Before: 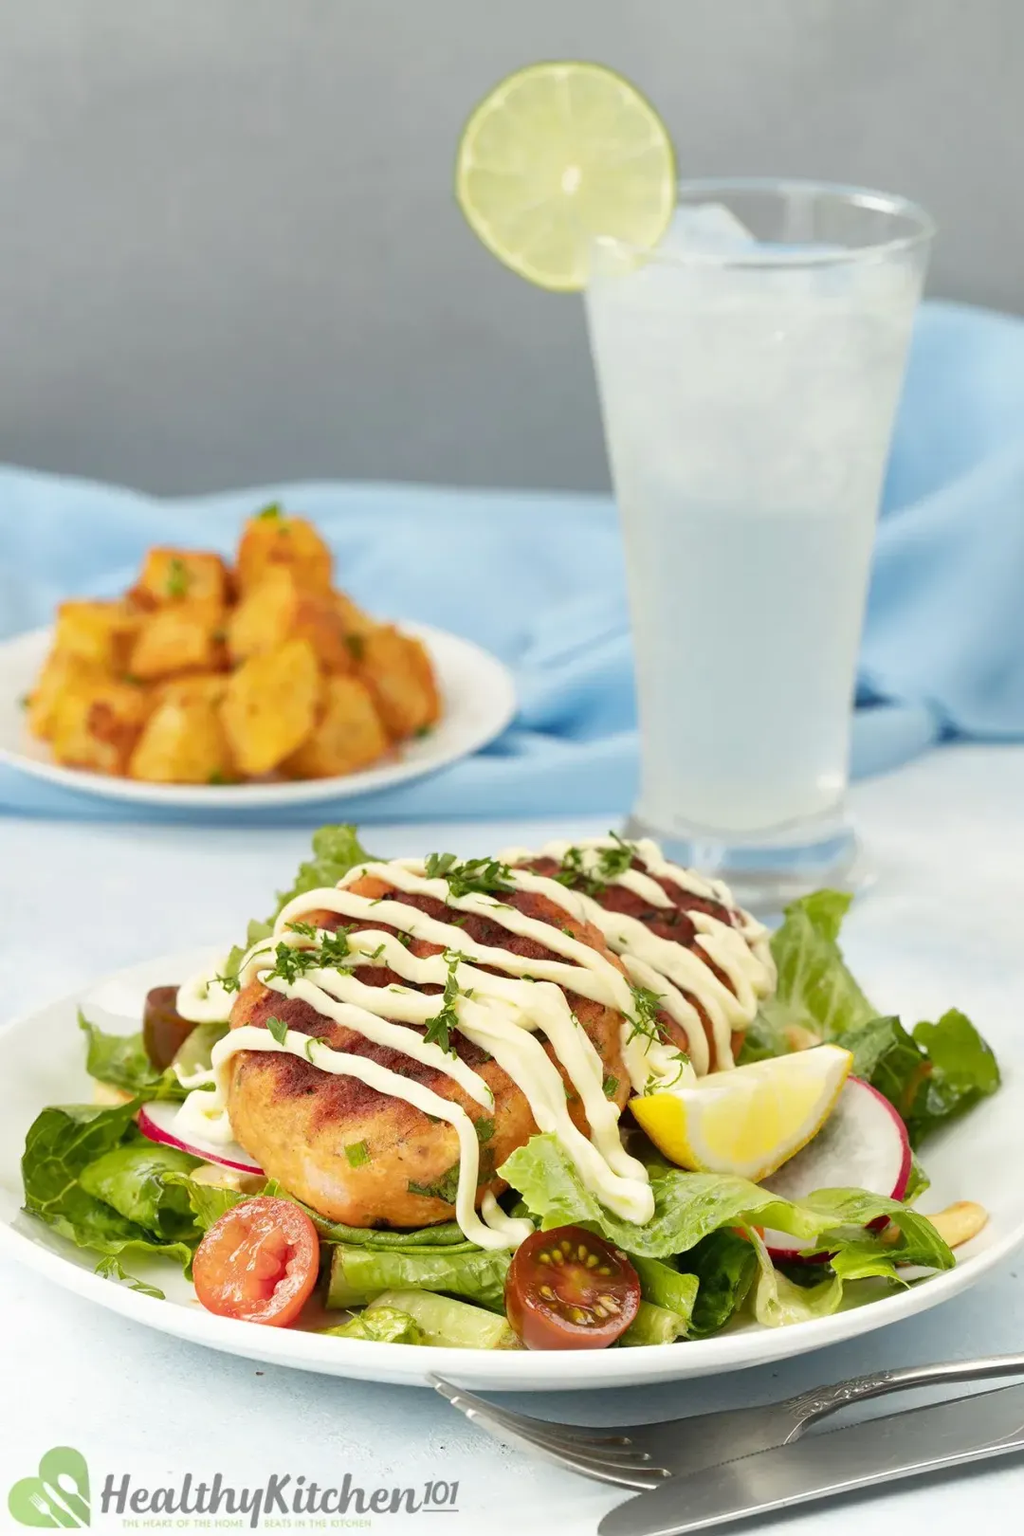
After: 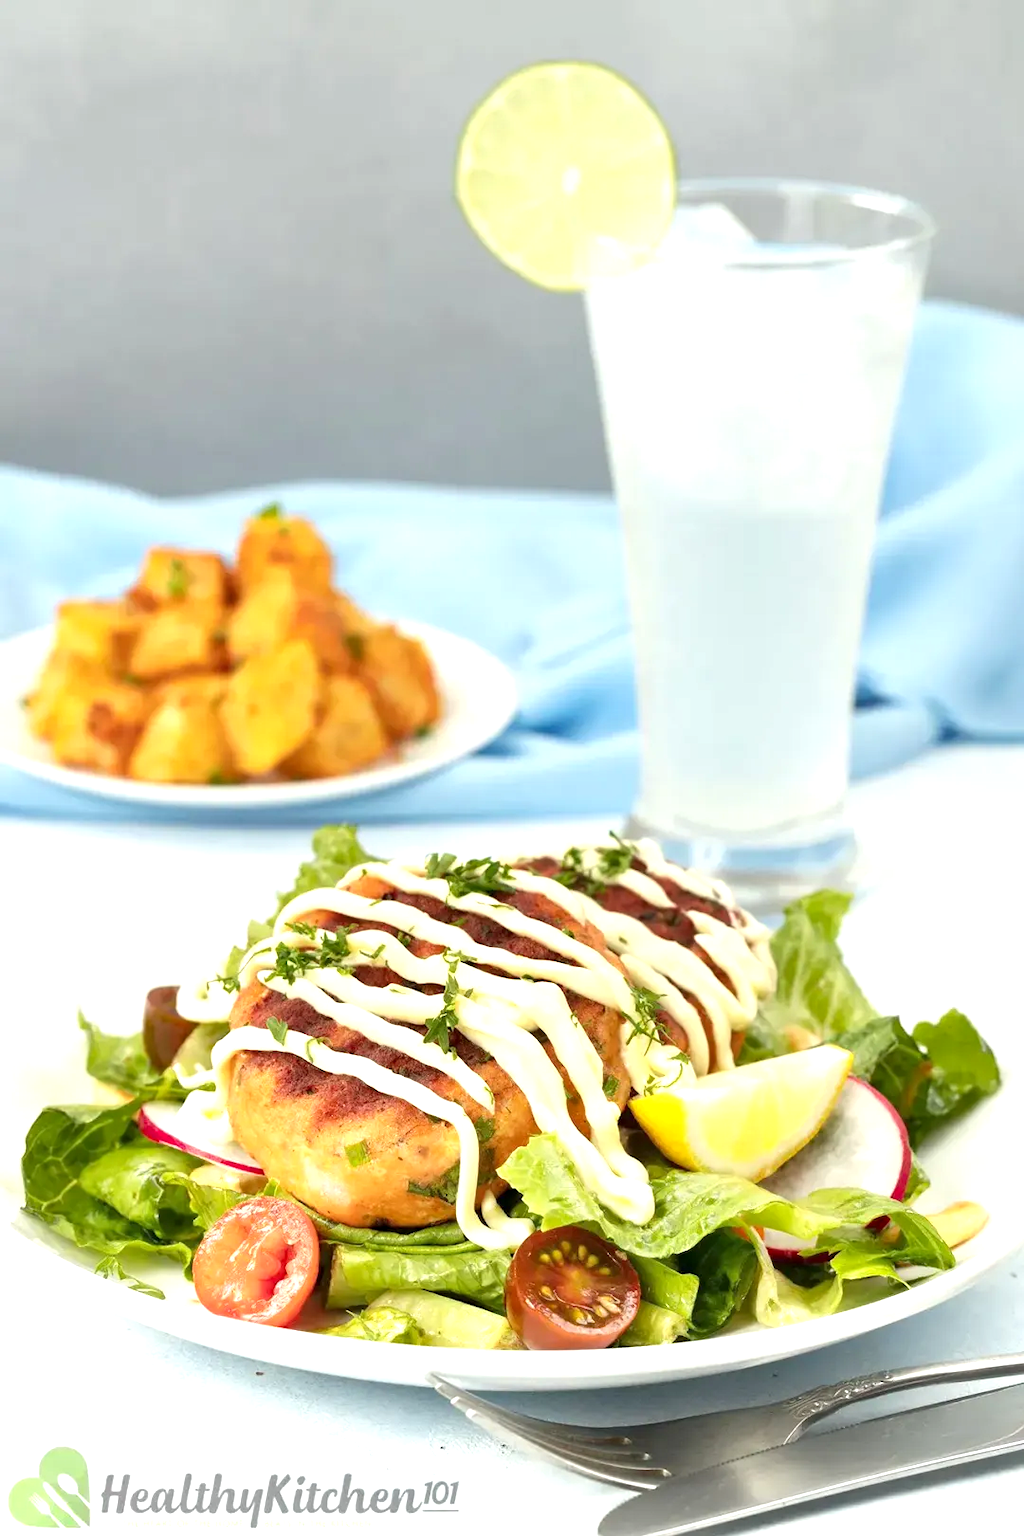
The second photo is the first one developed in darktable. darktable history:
exposure: exposure 0.6 EV, compensate highlight preservation false
contrast equalizer: octaves 7, y [[0.6 ×6], [0.55 ×6], [0 ×6], [0 ×6], [0 ×6]], mix 0.15
